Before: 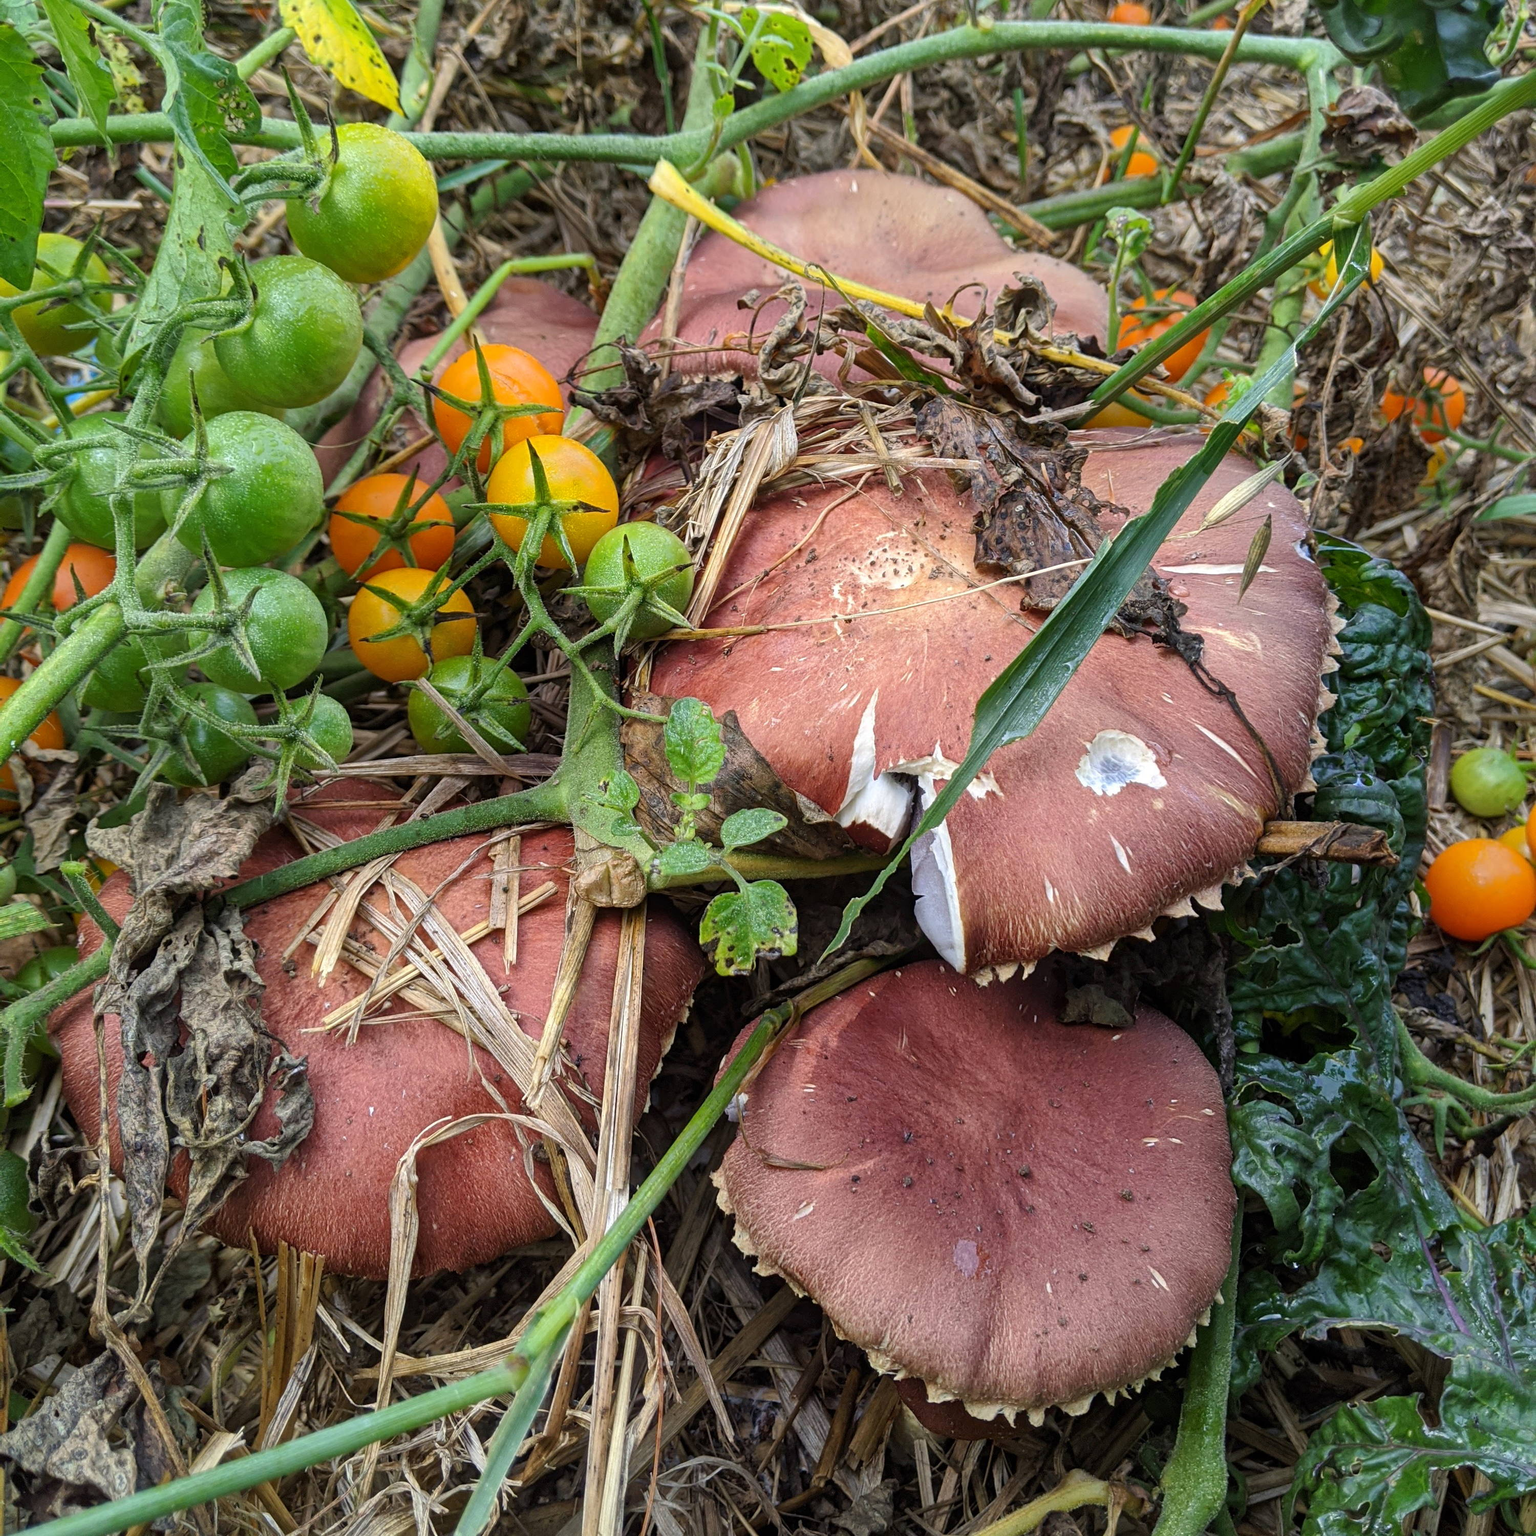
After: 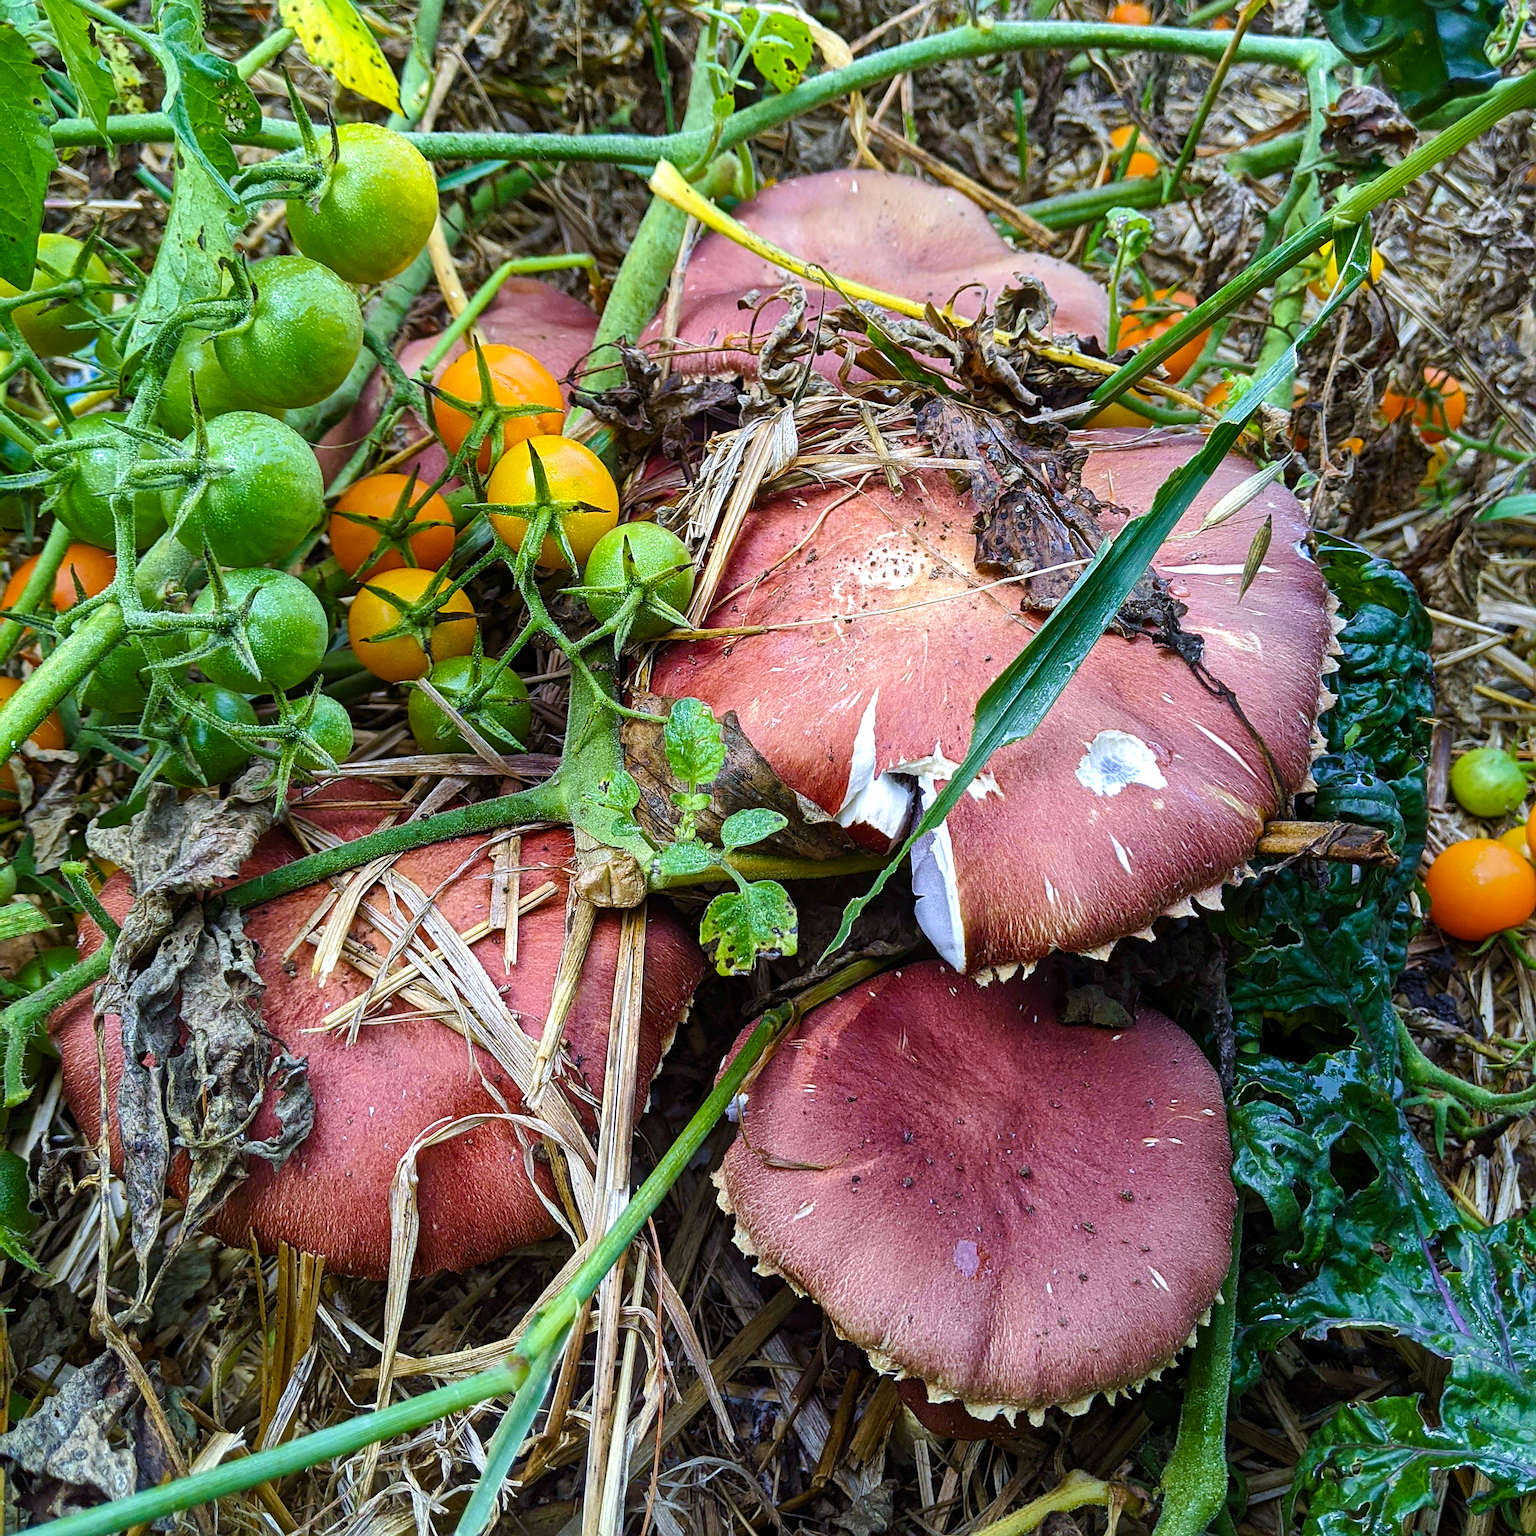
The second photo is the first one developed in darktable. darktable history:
white balance: red 0.924, blue 1.095
velvia: on, module defaults
sharpen: on, module defaults
color balance rgb: perceptual saturation grading › global saturation 35%, perceptual saturation grading › highlights -30%, perceptual saturation grading › shadows 35%, perceptual brilliance grading › global brilliance 3%, perceptual brilliance grading › highlights -3%, perceptual brilliance grading › shadows 3%
tone equalizer: -8 EV -0.417 EV, -7 EV -0.389 EV, -6 EV -0.333 EV, -5 EV -0.222 EV, -3 EV 0.222 EV, -2 EV 0.333 EV, -1 EV 0.389 EV, +0 EV 0.417 EV, edges refinement/feathering 500, mask exposure compensation -1.57 EV, preserve details no
